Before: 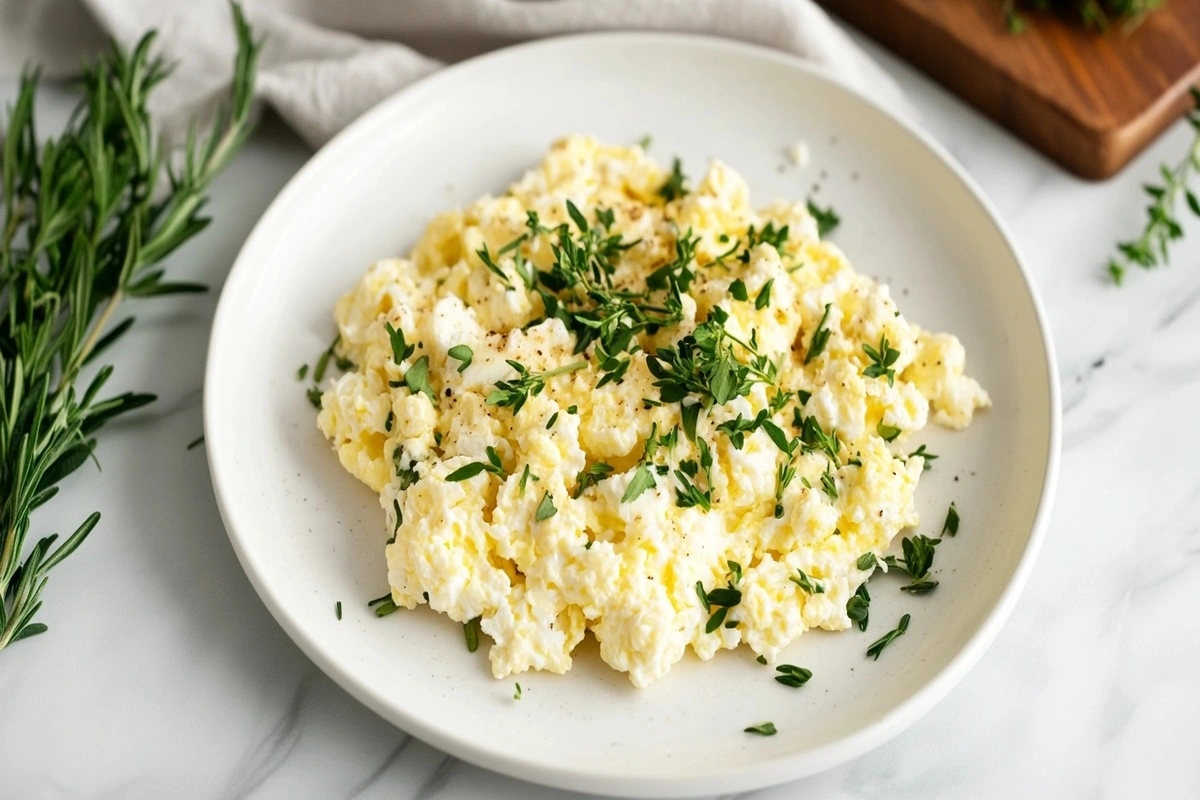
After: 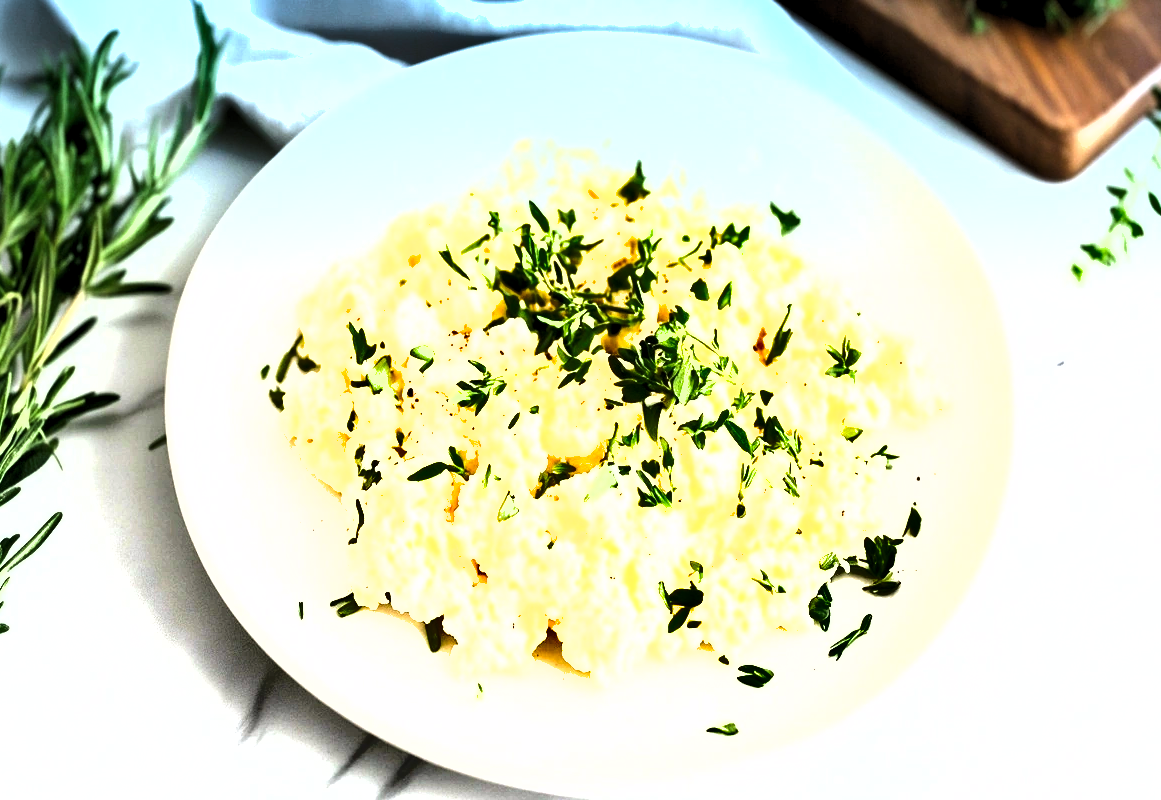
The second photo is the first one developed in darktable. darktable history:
exposure: black level correction 0, exposure 1 EV, compensate highlight preservation false
crop and rotate: left 3.238%
shadows and highlights: low approximation 0.01, soften with gaussian
tone equalizer: -8 EV -0.75 EV, -7 EV -0.7 EV, -6 EV -0.6 EV, -5 EV -0.4 EV, -3 EV 0.4 EV, -2 EV 0.6 EV, -1 EV 0.7 EV, +0 EV 0.75 EV, edges refinement/feathering 500, mask exposure compensation -1.57 EV, preserve details no
white balance: red 1.009, blue 1.027
graduated density: density 2.02 EV, hardness 44%, rotation 0.374°, offset 8.21, hue 208.8°, saturation 97%
levels: levels [0.055, 0.477, 0.9]
